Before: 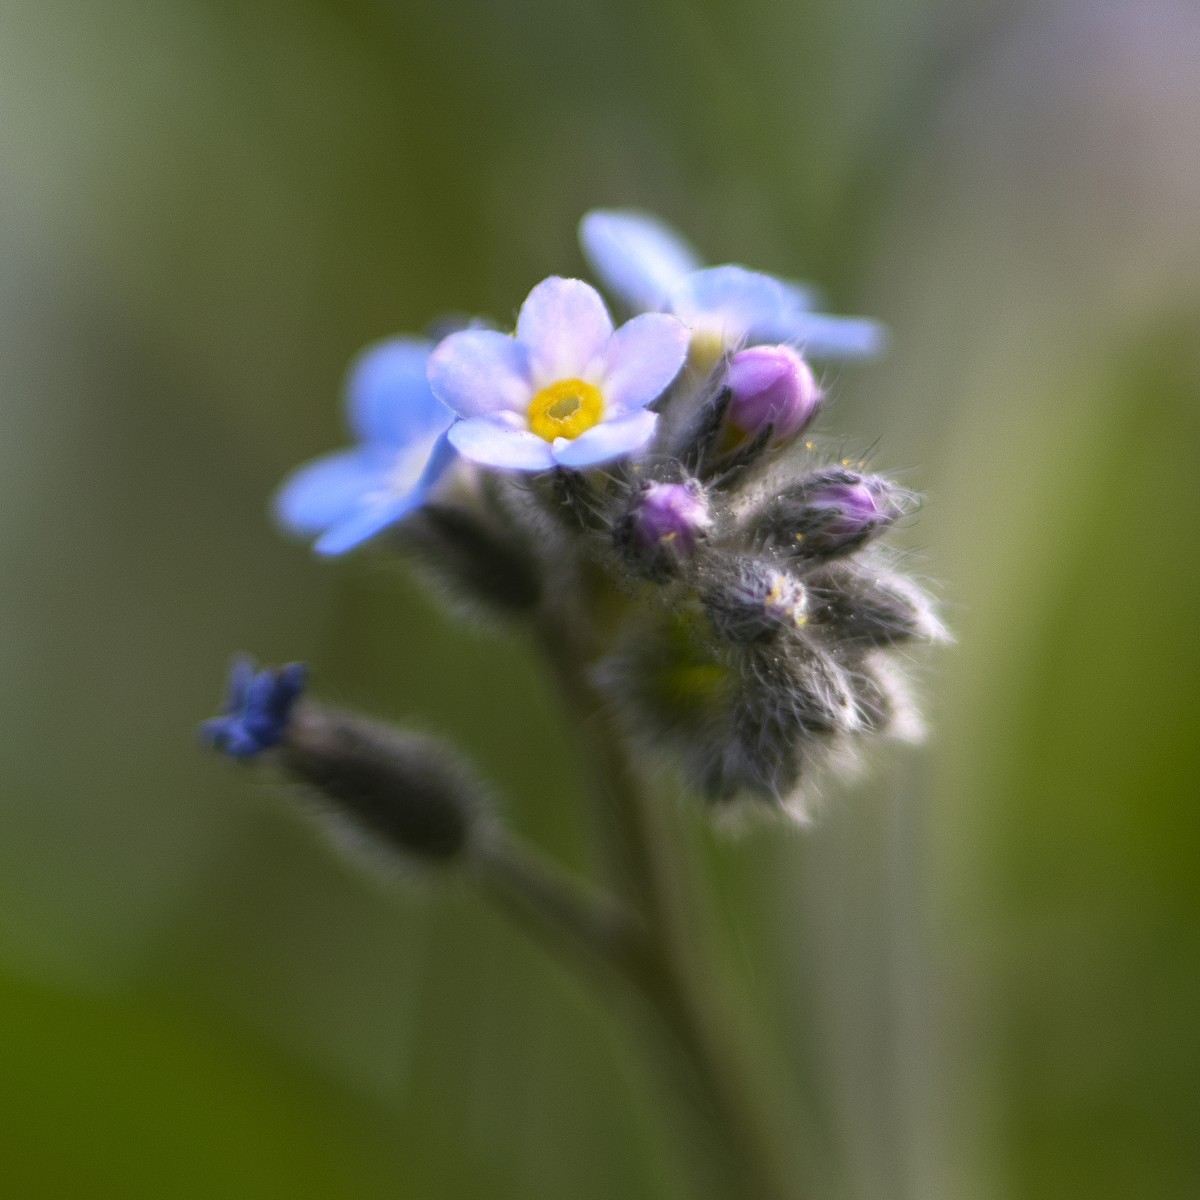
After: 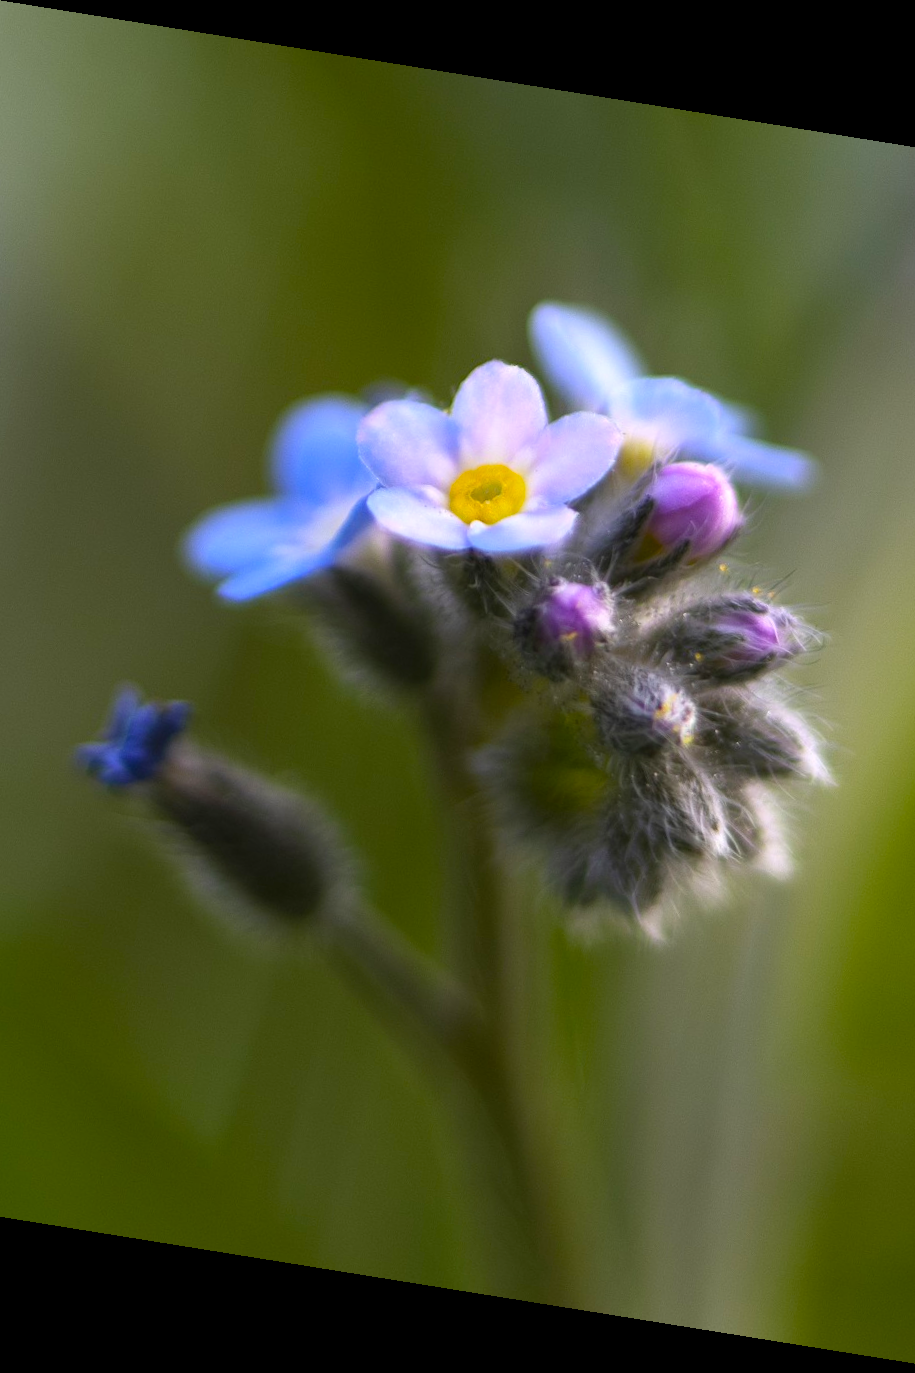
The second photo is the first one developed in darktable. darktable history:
color balance rgb: perceptual saturation grading › global saturation 30%, global vibrance 10%
crop and rotate: left 14.292%, right 19.041%
rotate and perspective: rotation 9.12°, automatic cropping off
